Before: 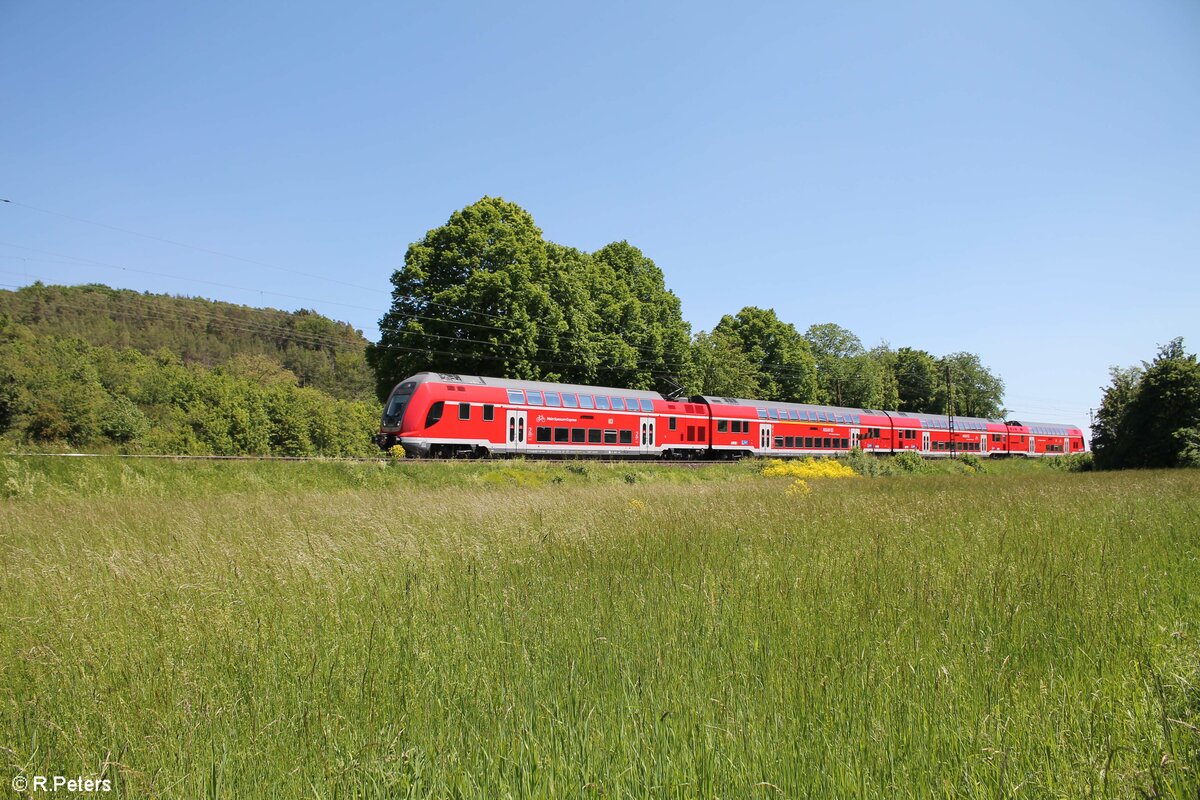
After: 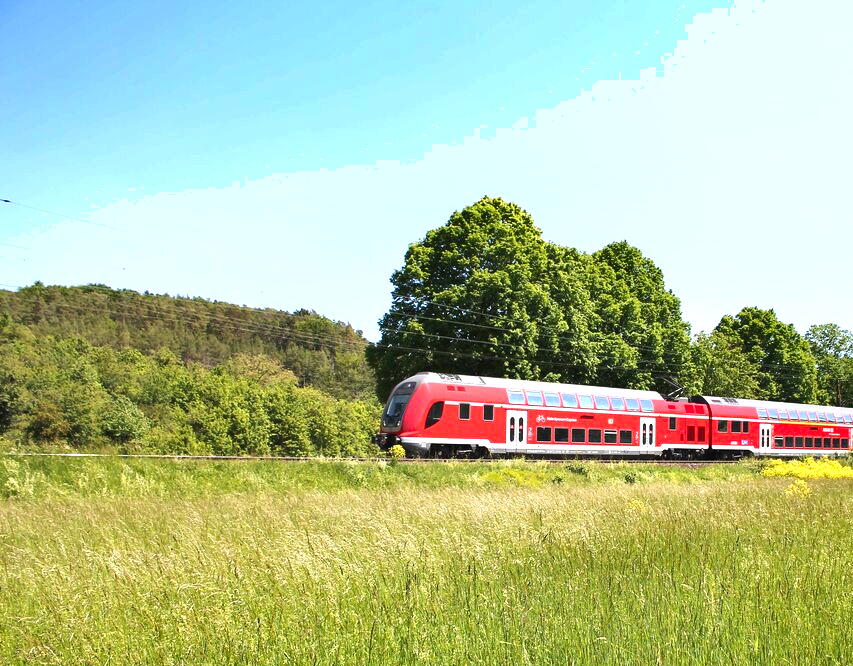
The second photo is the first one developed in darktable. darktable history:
exposure: black level correction 0, exposure 1.1 EV, compensate exposure bias true, compensate highlight preservation false
crop: right 28.885%, bottom 16.626%
shadows and highlights: shadows 60, soften with gaussian
